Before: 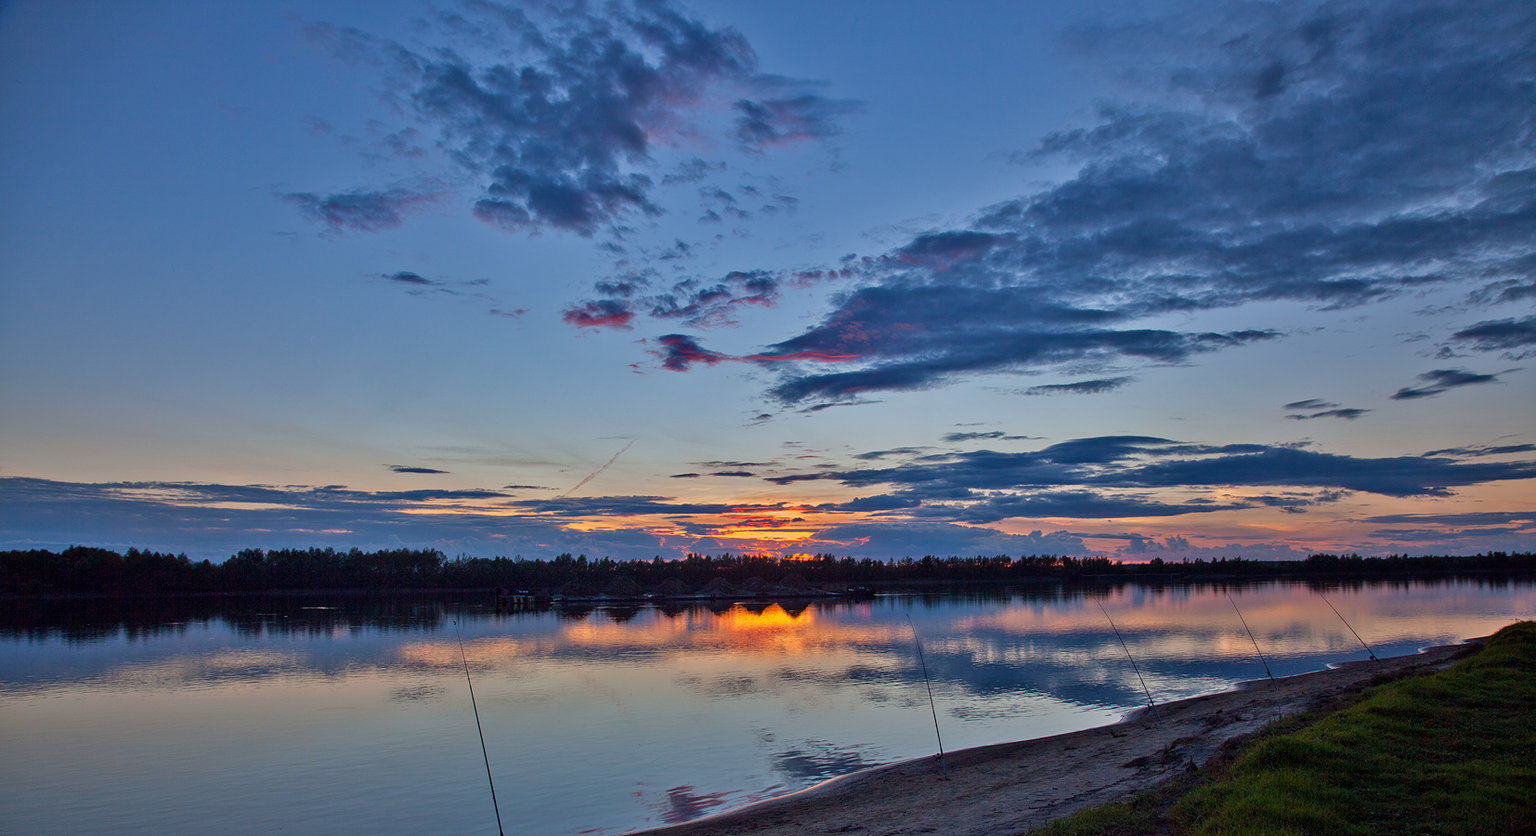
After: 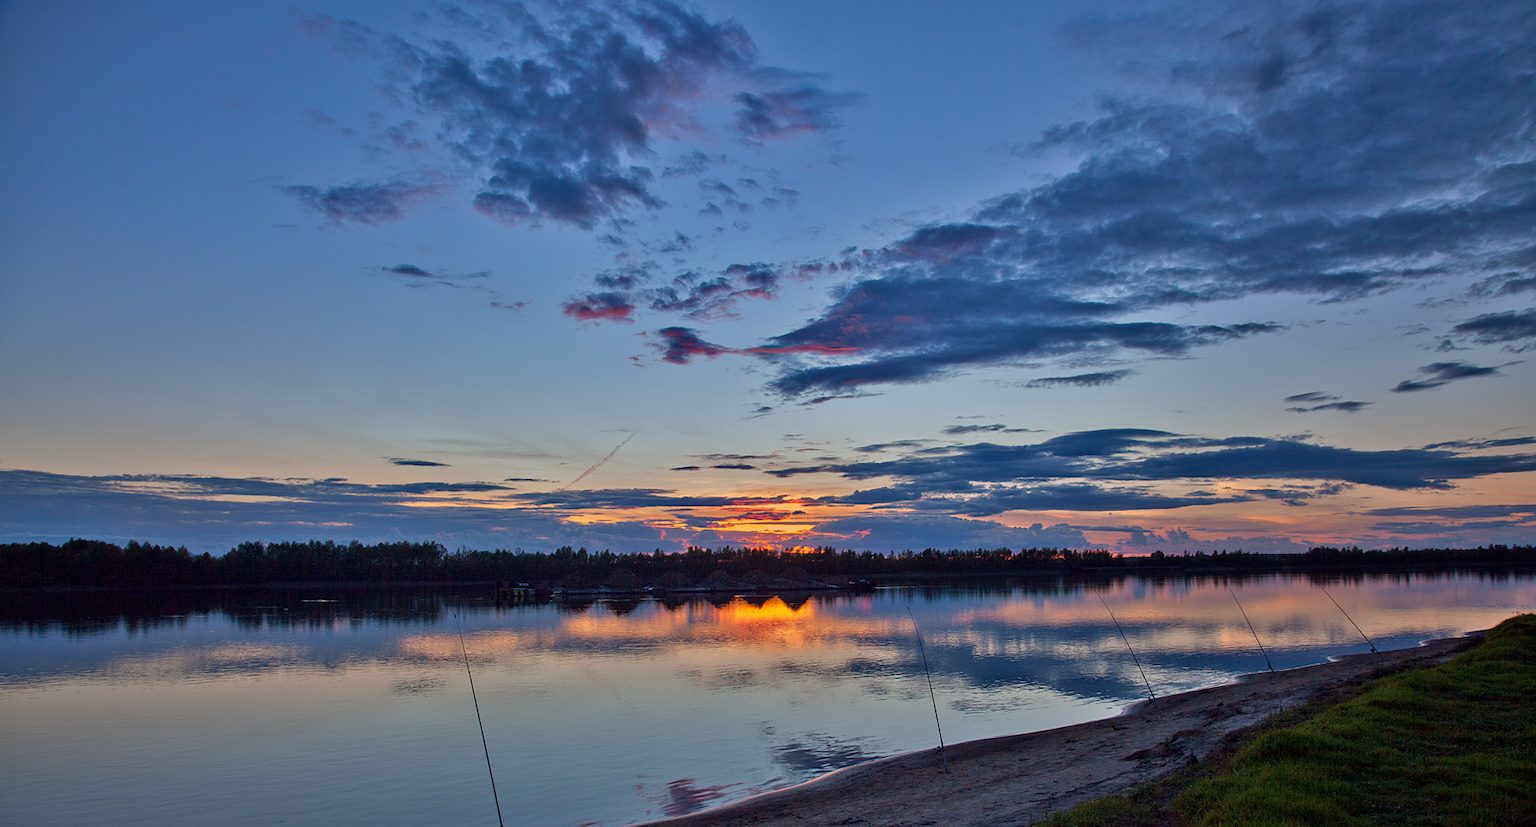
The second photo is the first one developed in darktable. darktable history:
crop: top 0.959%, right 0.046%
